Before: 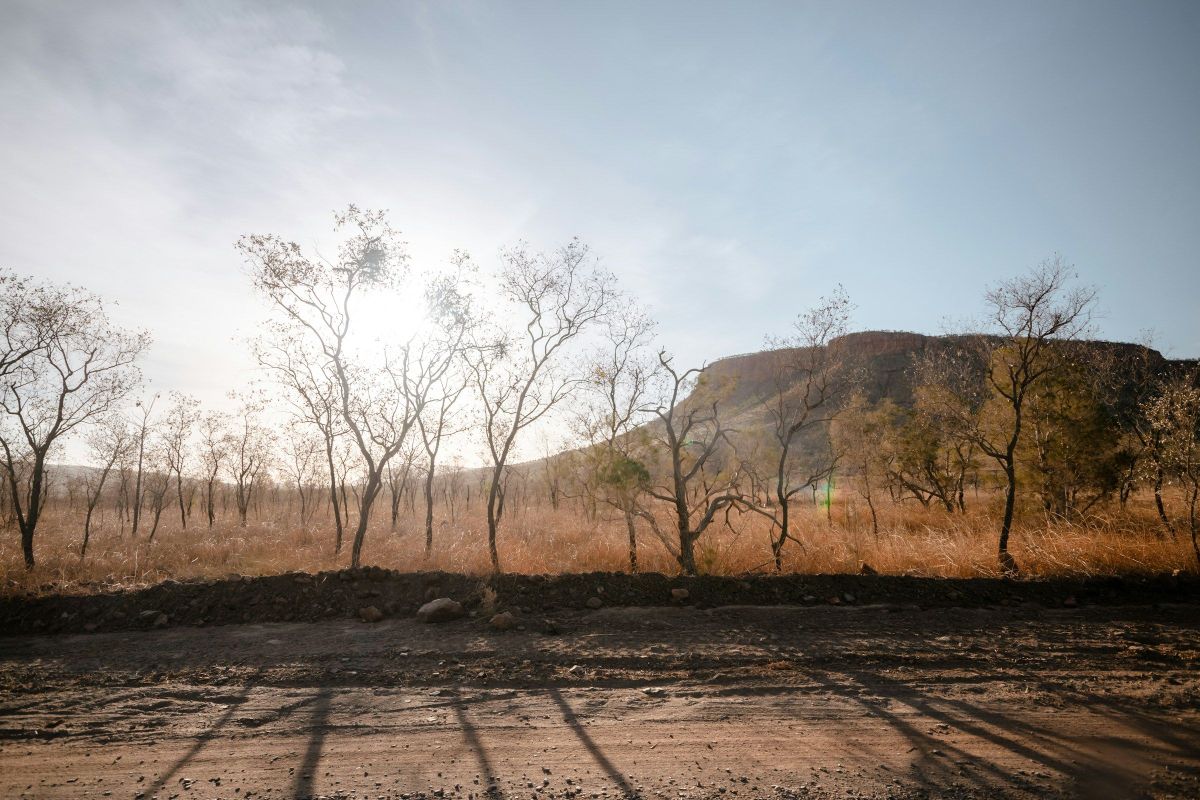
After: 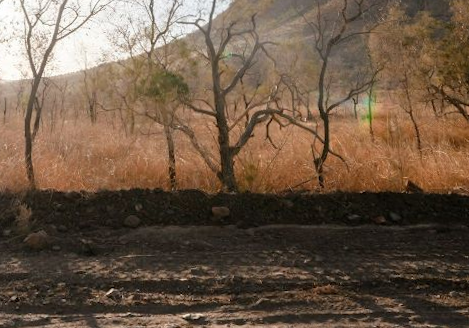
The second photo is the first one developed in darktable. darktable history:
rotate and perspective: rotation 0.215°, lens shift (vertical) -0.139, crop left 0.069, crop right 0.939, crop top 0.002, crop bottom 0.996
crop: left 37.221%, top 45.169%, right 20.63%, bottom 13.777%
